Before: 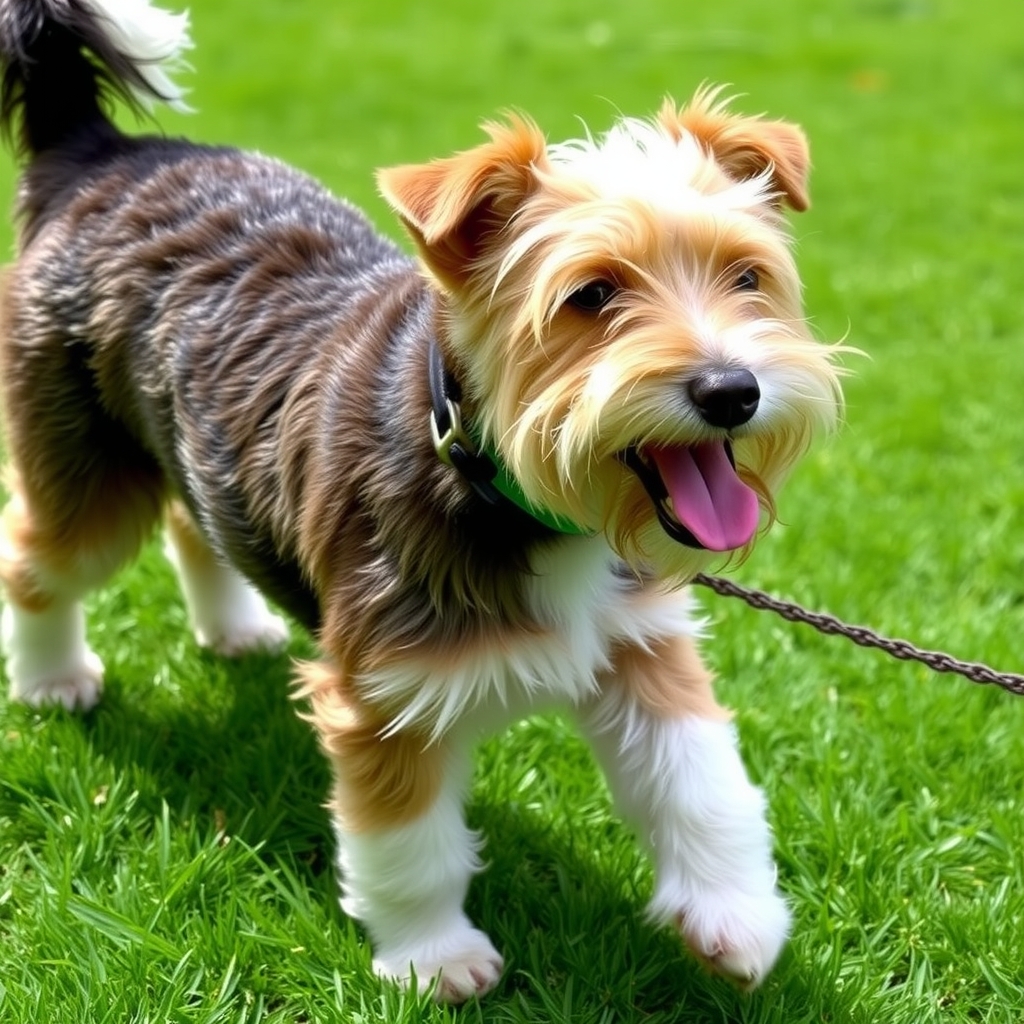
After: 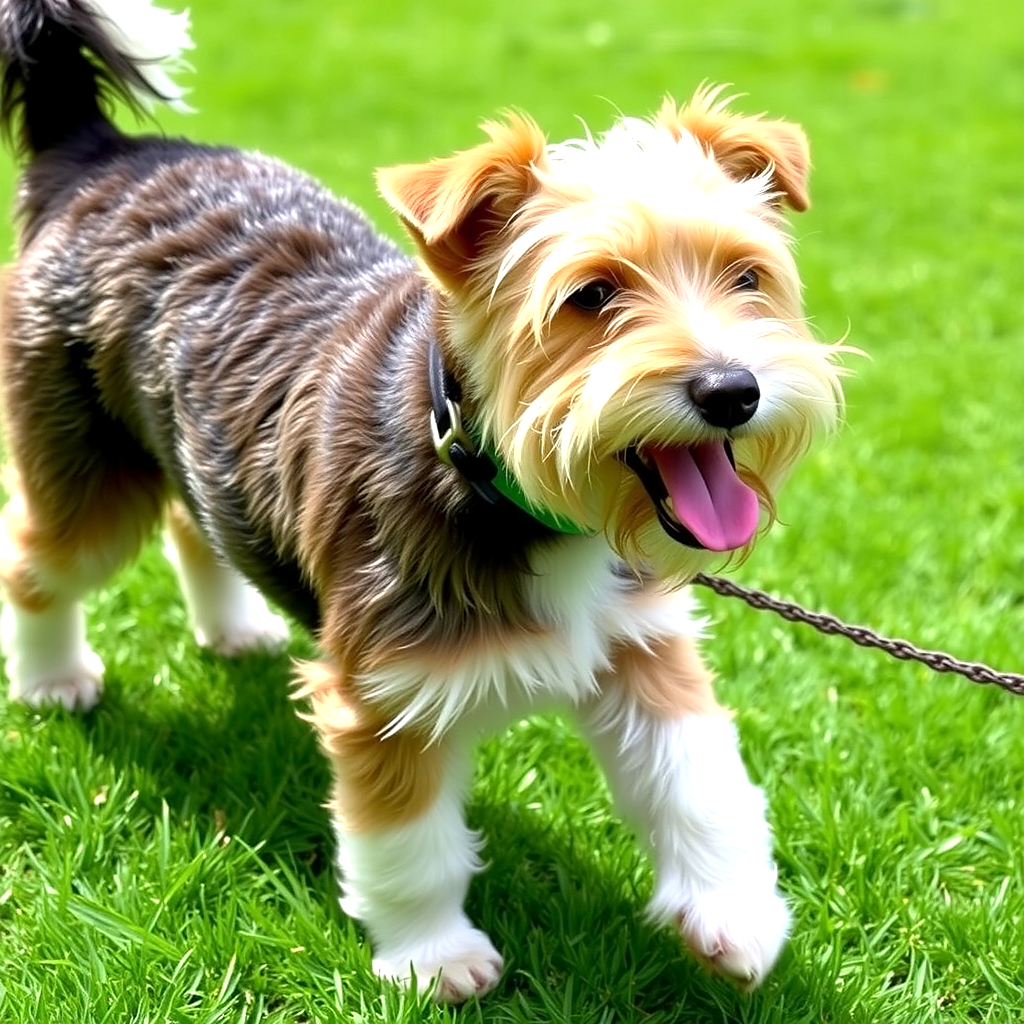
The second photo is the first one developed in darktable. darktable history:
exposure: black level correction 0.001, exposure 0.5 EV, compensate exposure bias true, compensate highlight preservation false
sharpen: radius 1.864, amount 0.398, threshold 1.271
